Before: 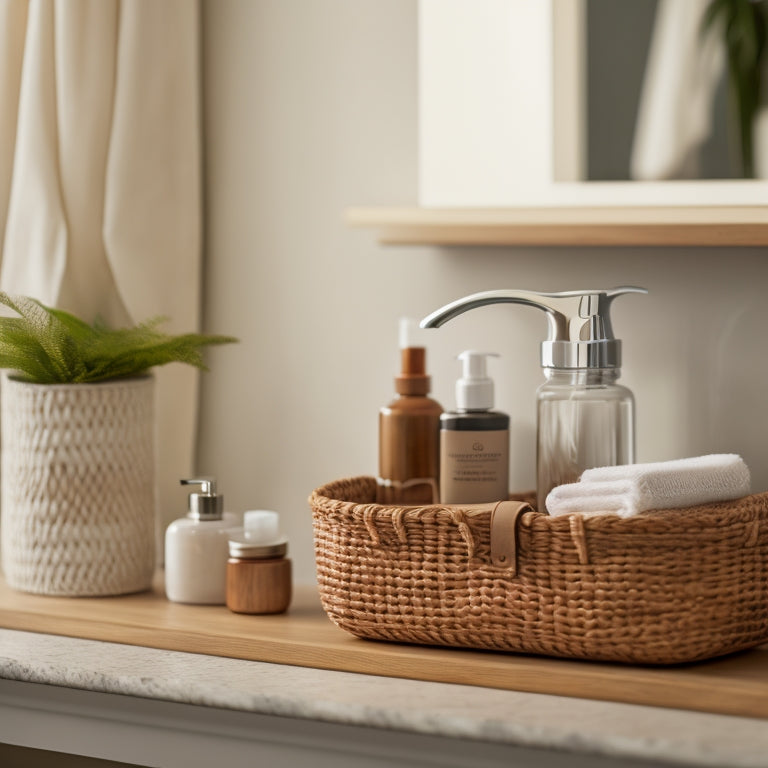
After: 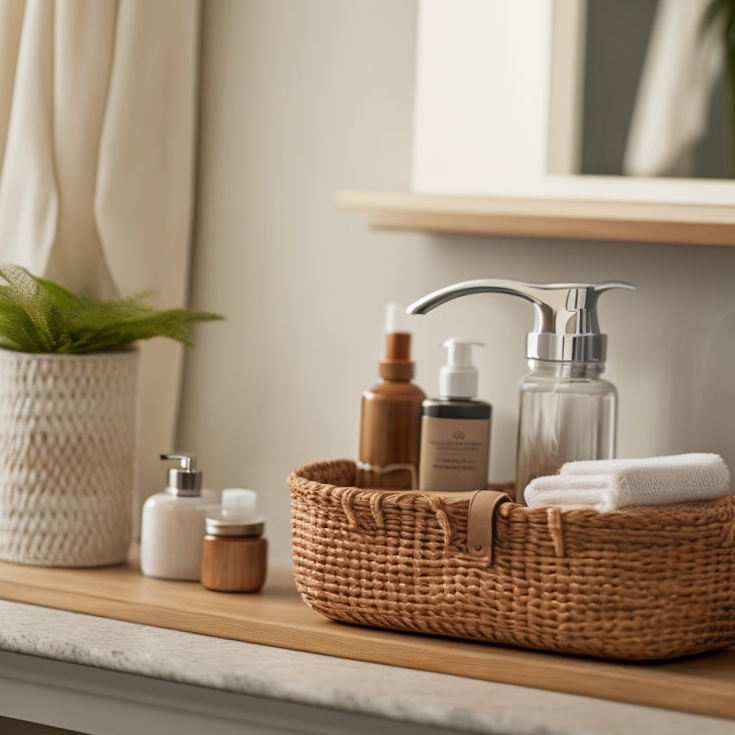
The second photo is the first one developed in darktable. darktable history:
crop and rotate: angle -2.58°
